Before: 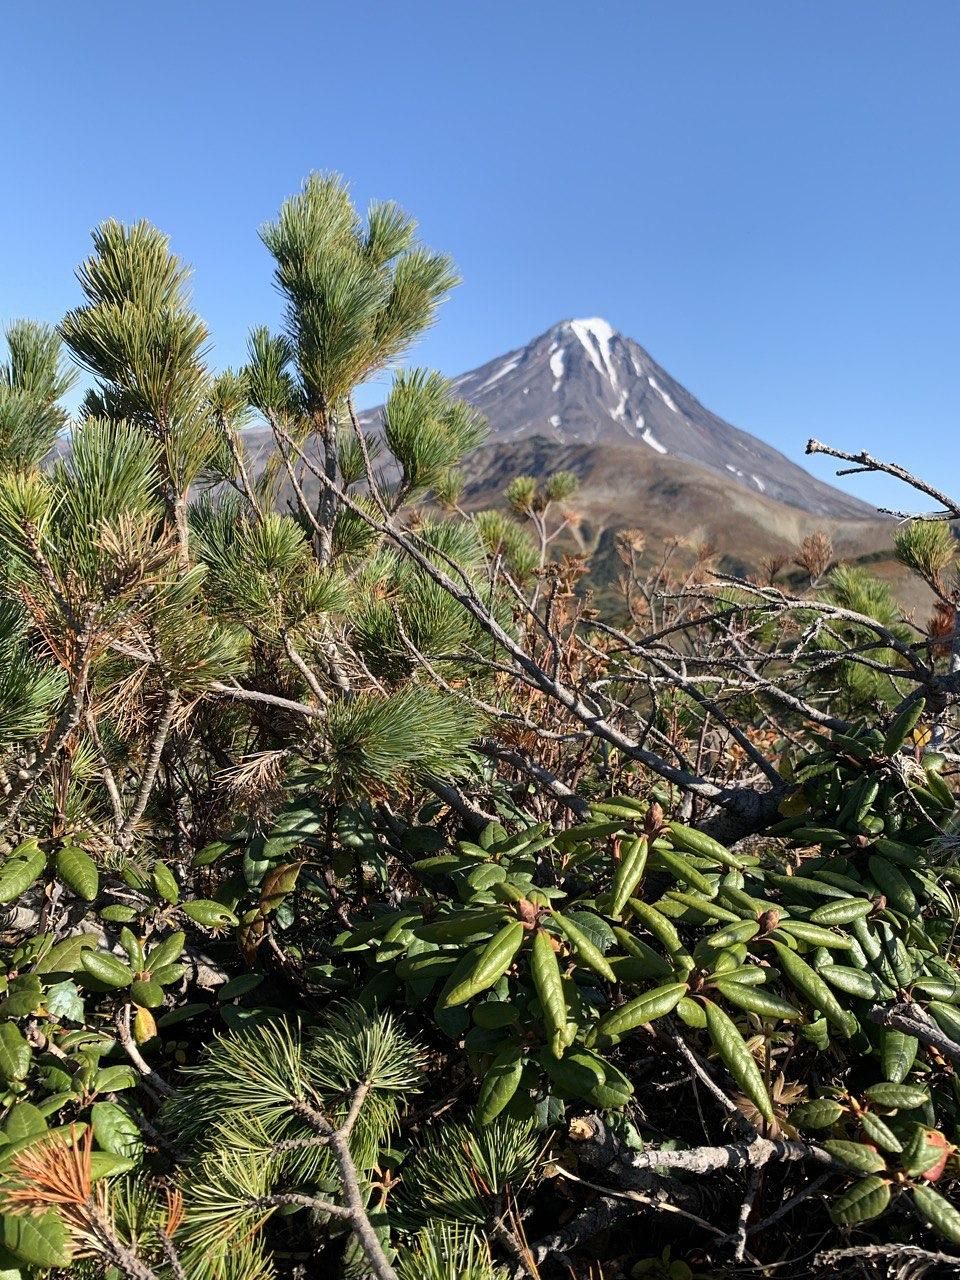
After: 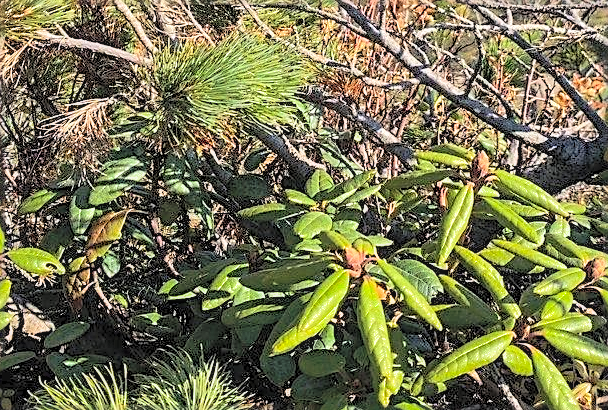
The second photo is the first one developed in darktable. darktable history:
sharpen: on, module defaults
crop: left 18.154%, top 51.01%, right 17.19%, bottom 16.884%
shadows and highlights: on, module defaults
local contrast: on, module defaults
contrast brightness saturation: contrast 0.097, brightness 0.309, saturation 0.141
tone equalizer: -7 EV 0.144 EV, -6 EV 0.586 EV, -5 EV 1.13 EV, -4 EV 1.31 EV, -3 EV 1.15 EV, -2 EV 0.6 EV, -1 EV 0.164 EV, edges refinement/feathering 500, mask exposure compensation -1.57 EV, preserve details no
exposure: exposure -0.153 EV, compensate highlight preservation false
